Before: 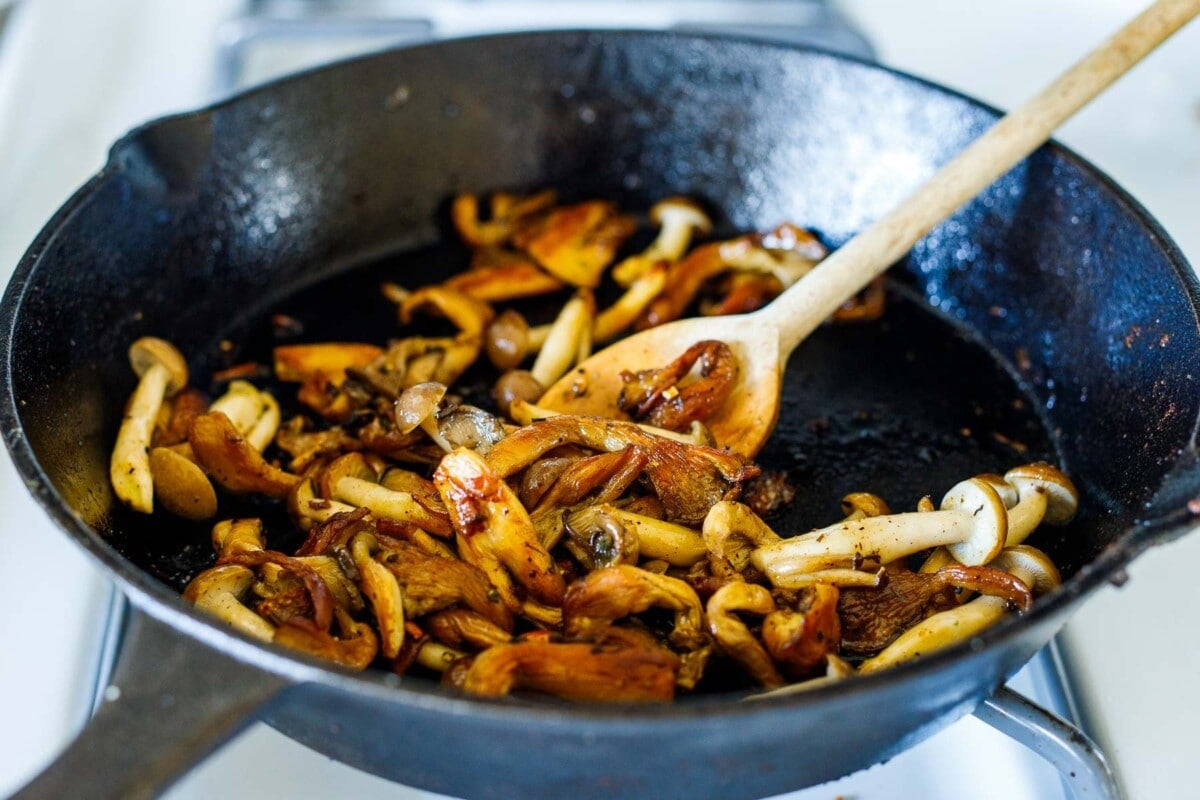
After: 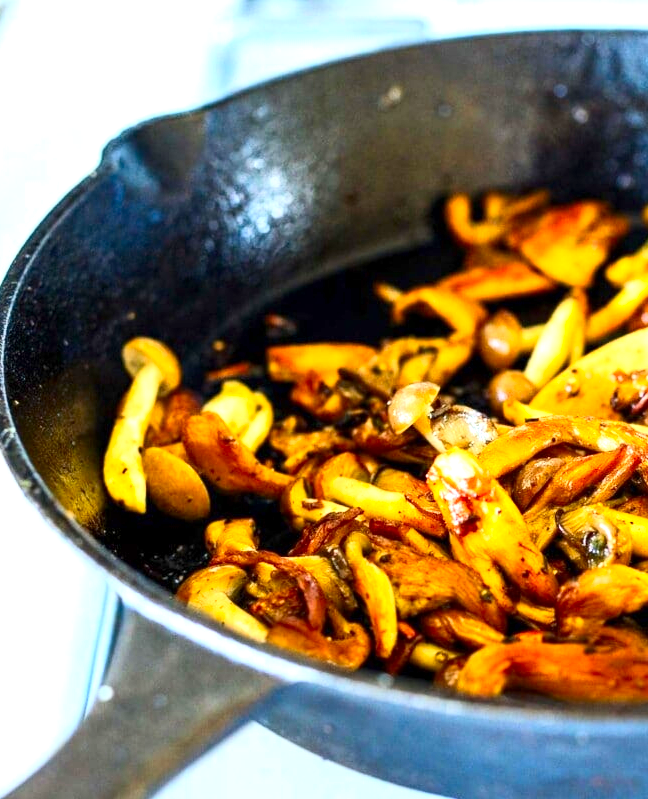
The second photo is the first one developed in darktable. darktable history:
contrast brightness saturation: contrast 0.228, brightness 0.102, saturation 0.285
exposure: black level correction 0.001, exposure 0.961 EV, compensate exposure bias true, compensate highlight preservation false
crop: left 0.635%, right 45.298%, bottom 0.086%
